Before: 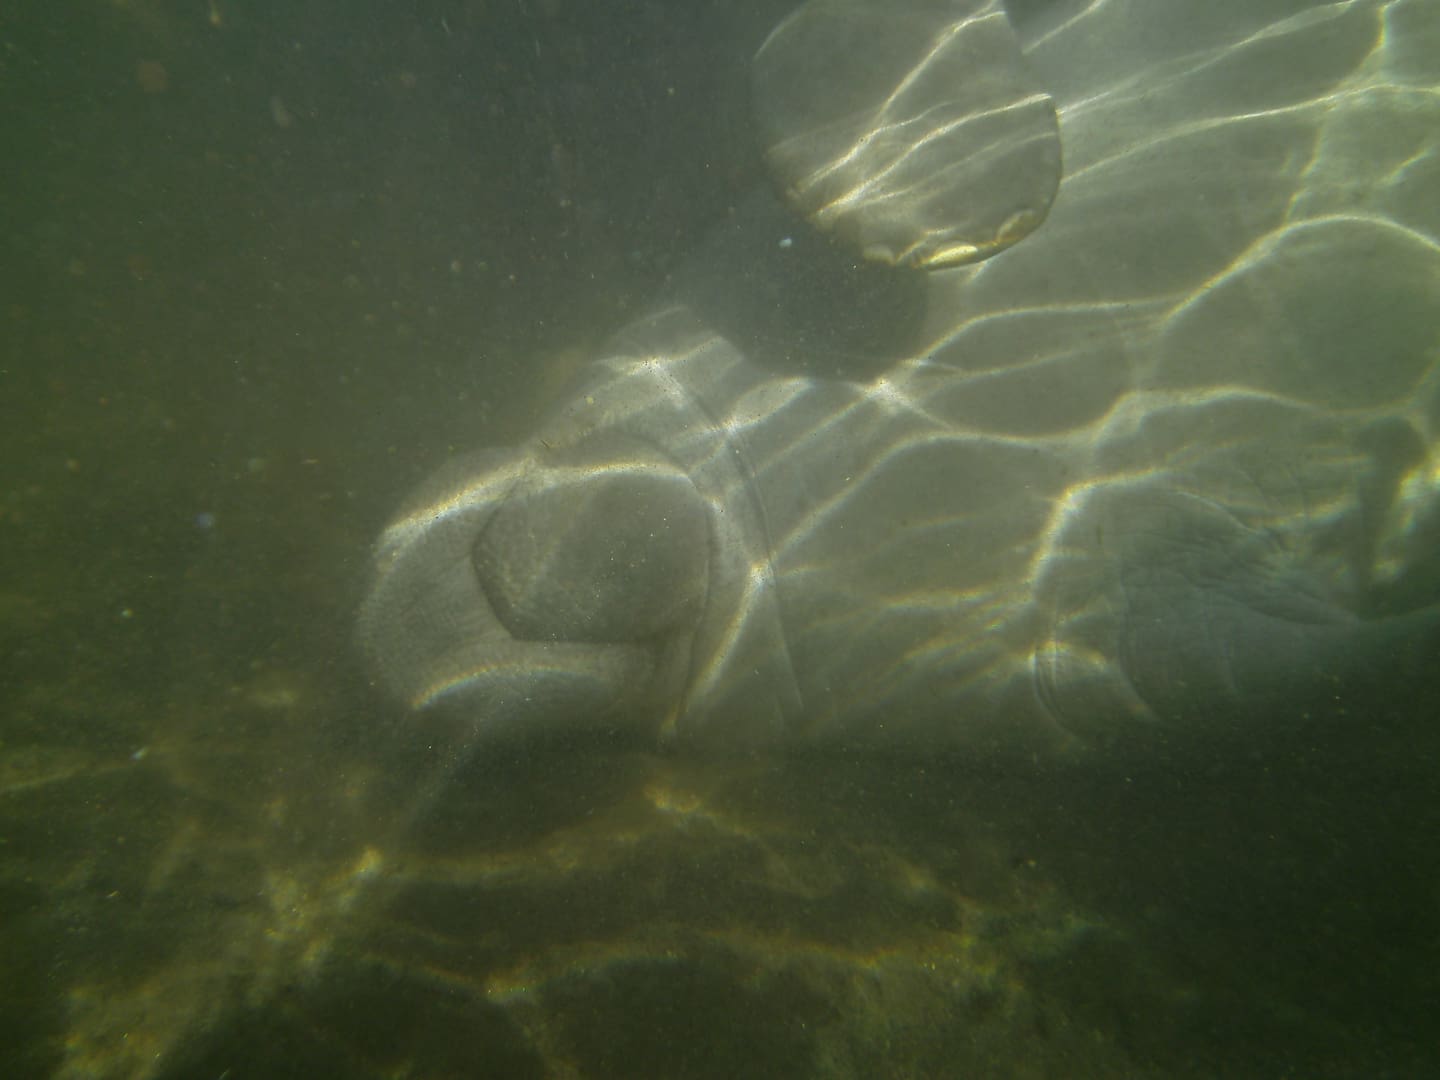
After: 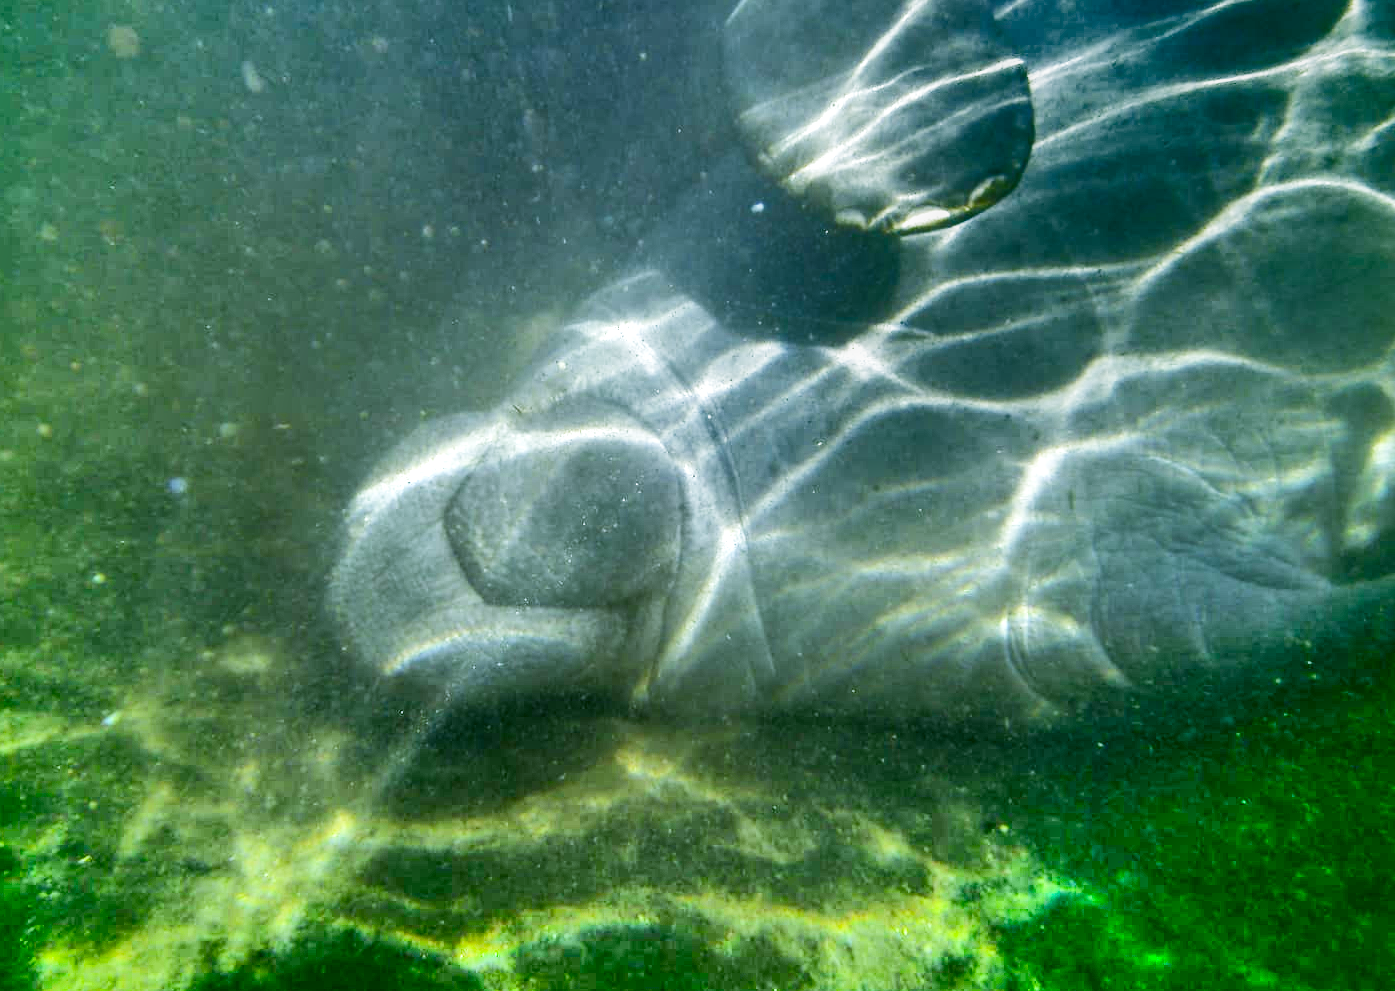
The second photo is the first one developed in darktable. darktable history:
crop: left 1.964%, top 3.251%, right 1.122%, bottom 4.933%
exposure: black level correction 0, exposure 0.5 EV, compensate highlight preservation false
filmic rgb: middle gray luminance 10%, black relative exposure -8.61 EV, white relative exposure 3.3 EV, threshold 6 EV, target black luminance 0%, hardness 5.2, latitude 44.69%, contrast 1.302, highlights saturation mix 5%, shadows ↔ highlights balance 24.64%, add noise in highlights 0, preserve chrominance no, color science v3 (2019), use custom middle-gray values true, iterations of high-quality reconstruction 0, contrast in highlights soft, enable highlight reconstruction true
local contrast: detail 130%
contrast brightness saturation: contrast 0.19, brightness -0.24, saturation 0.11
shadows and highlights: radius 123.98, shadows 100, white point adjustment -3, highlights -100, highlights color adjustment 89.84%, soften with gaussian
white balance: red 0.871, blue 1.249
